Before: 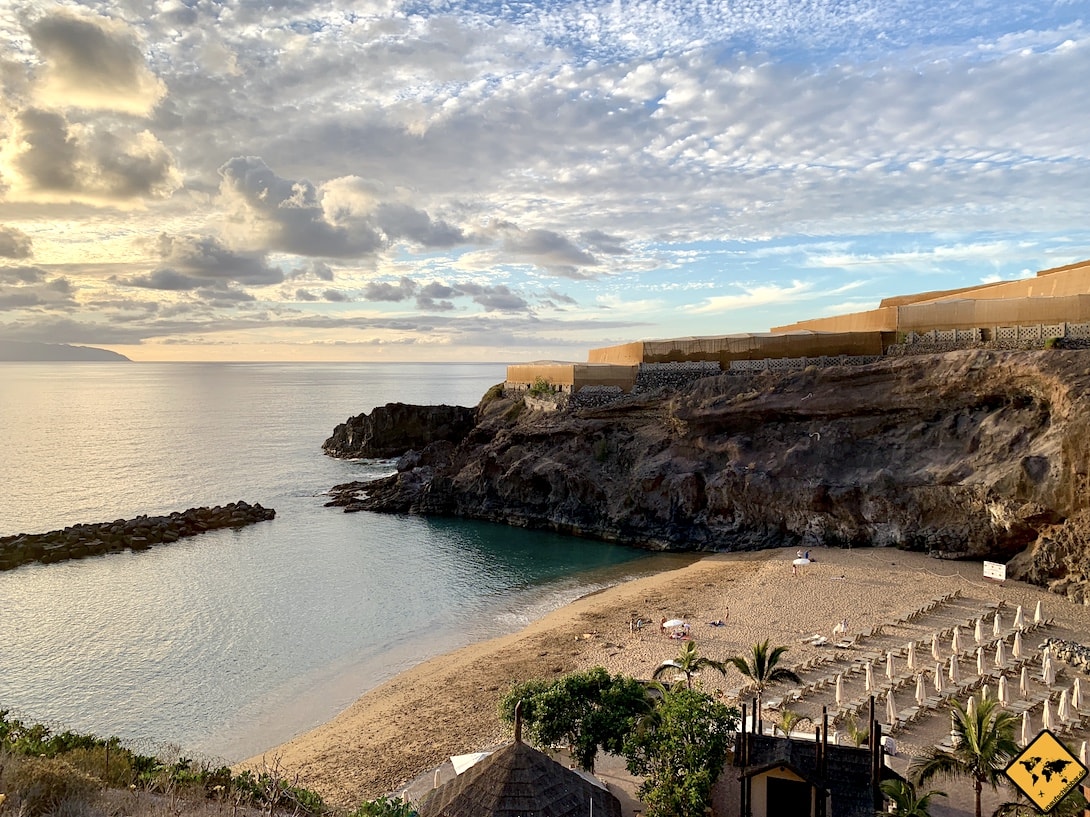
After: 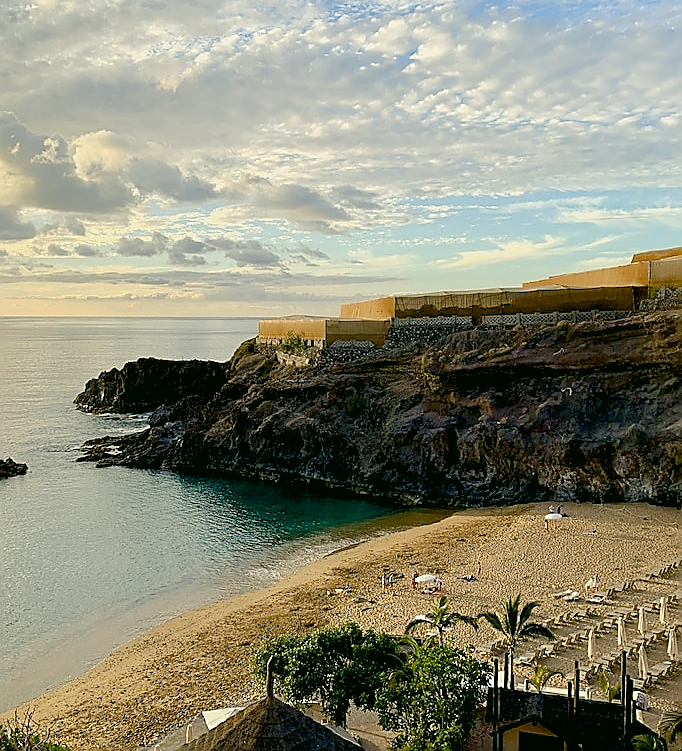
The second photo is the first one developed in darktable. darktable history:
sharpen: radius 1.359, amount 1.248, threshold 0.805
color correction: highlights a* -0.421, highlights b* 9.6, shadows a* -9.02, shadows b* 0.508
crop and rotate: left 22.781%, top 5.62%, right 14.569%, bottom 2.346%
shadows and highlights: shadows -24.93, highlights 50.42, soften with gaussian
color balance rgb: global offset › luminance -0.886%, perceptual saturation grading › global saturation 13.939%, perceptual saturation grading › highlights -30.059%, perceptual saturation grading › shadows 51.788%, contrast -10.432%
